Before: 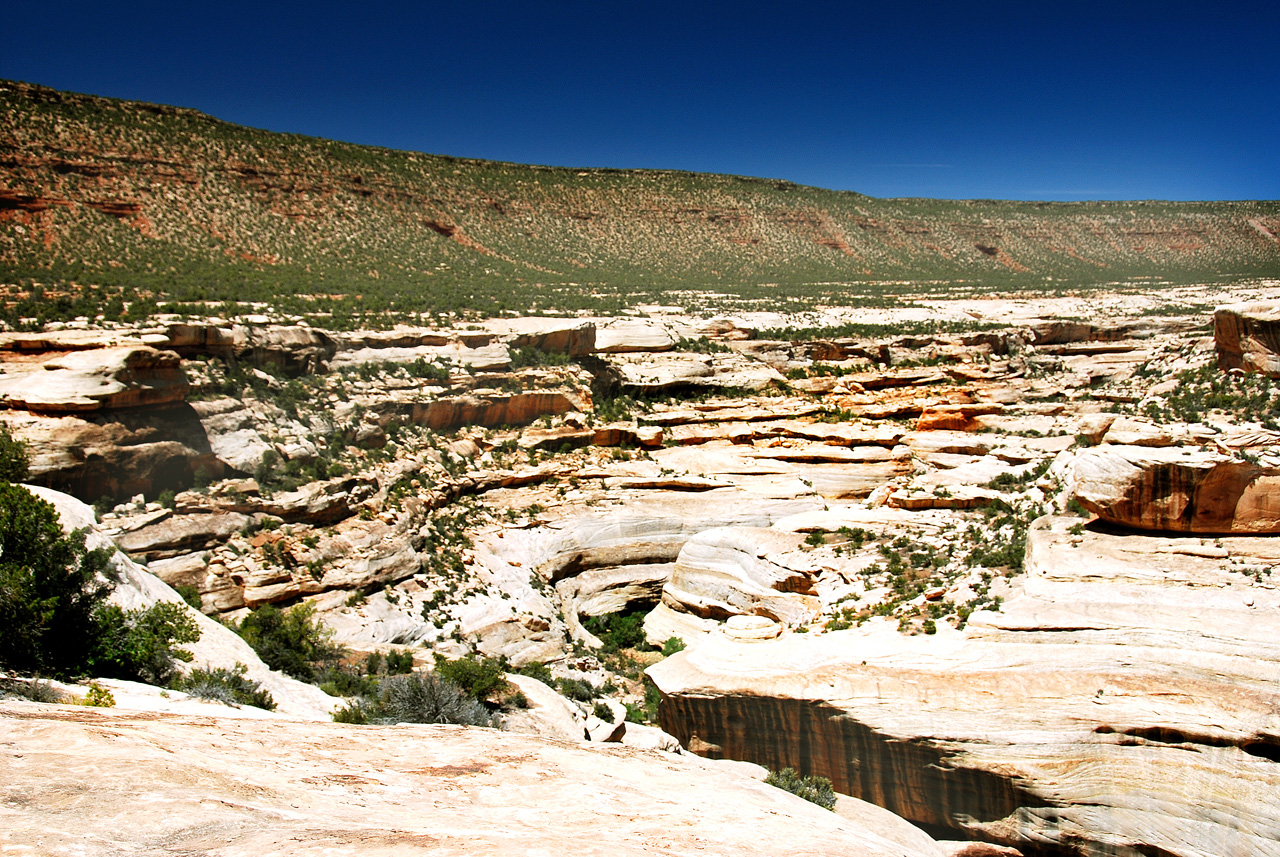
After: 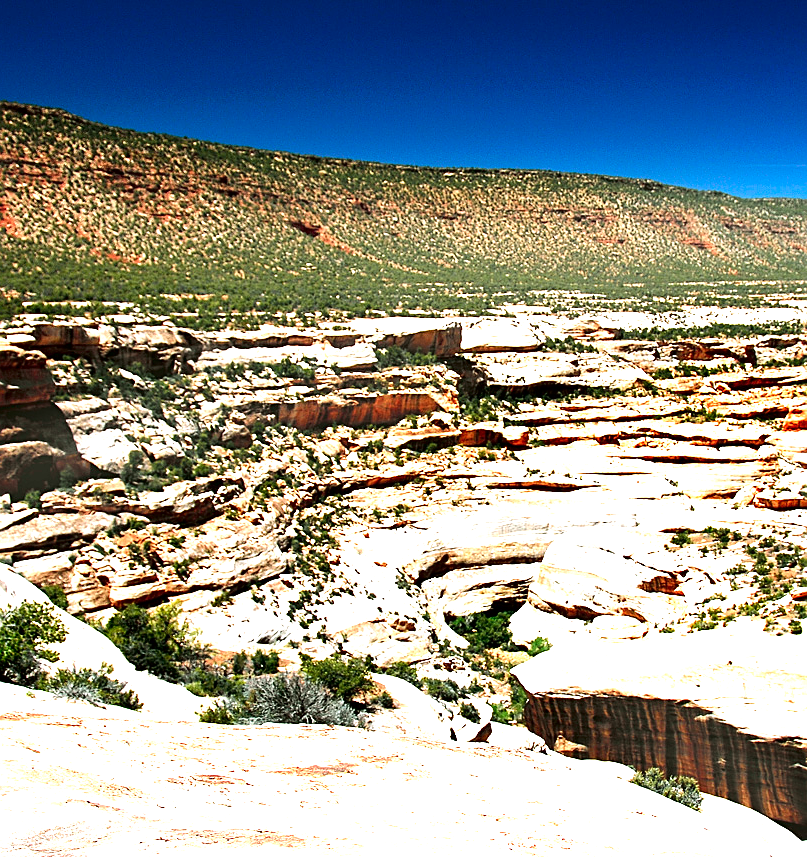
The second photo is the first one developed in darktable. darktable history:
exposure: exposure -0.027 EV, compensate exposure bias true, compensate highlight preservation false
crop: left 10.538%, right 26.352%
tone equalizer: -8 EV -0.398 EV, -7 EV -0.369 EV, -6 EV -0.297 EV, -5 EV -0.247 EV, -3 EV 0.219 EV, -2 EV 0.361 EV, -1 EV 0.368 EV, +0 EV 0.398 EV, edges refinement/feathering 500, mask exposure compensation -1.57 EV, preserve details no
sharpen: on, module defaults
tone curve: curves: ch0 [(0, 0) (0.059, 0.027) (0.162, 0.125) (0.304, 0.279) (0.547, 0.532) (0.828, 0.815) (1, 0.983)]; ch1 [(0, 0) (0.23, 0.166) (0.34, 0.308) (0.371, 0.337) (0.429, 0.411) (0.477, 0.462) (0.499, 0.498) (0.529, 0.537) (0.559, 0.582) (0.743, 0.798) (1, 1)]; ch2 [(0, 0) (0.431, 0.414) (0.498, 0.503) (0.524, 0.528) (0.568, 0.546) (0.6, 0.597) (0.634, 0.645) (0.728, 0.742) (1, 1)], color space Lab, independent channels, preserve colors none
